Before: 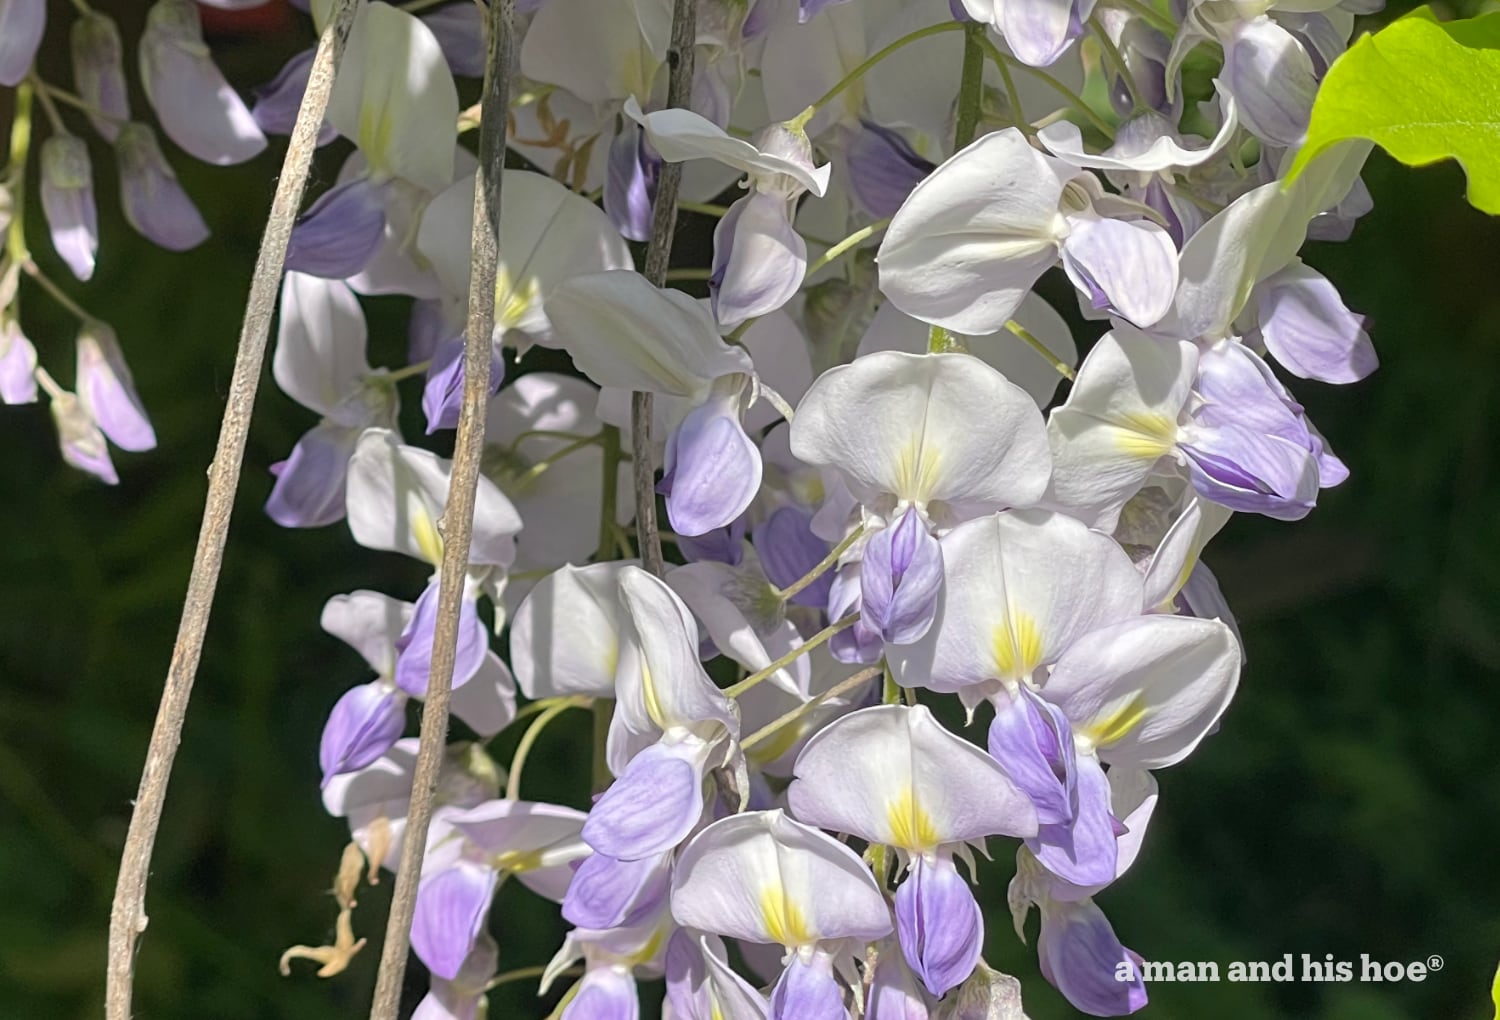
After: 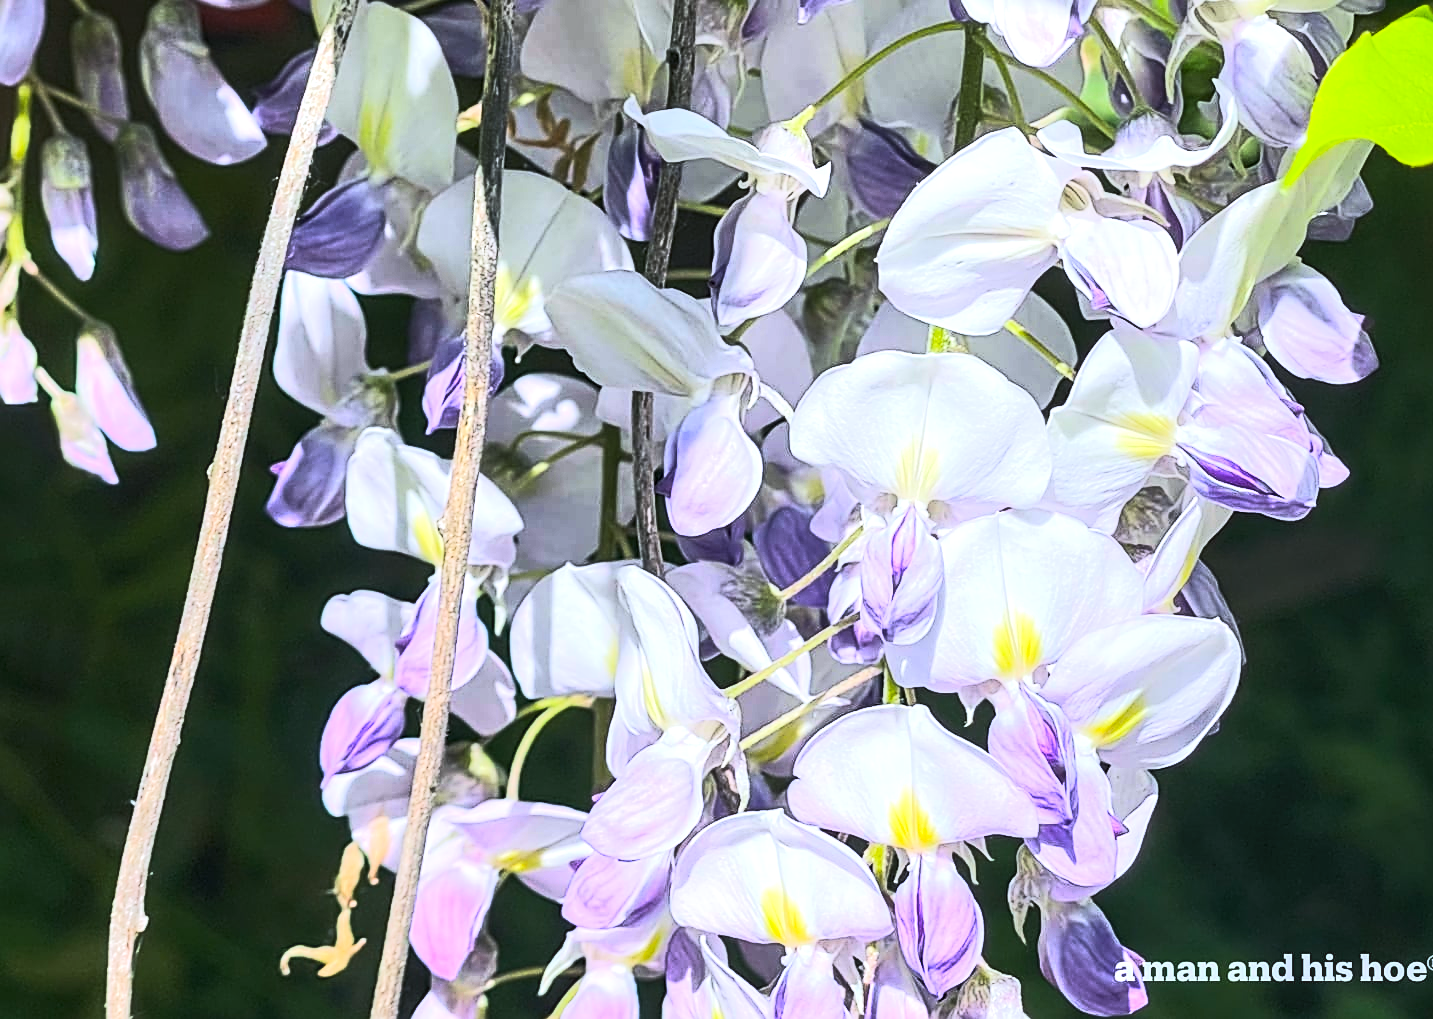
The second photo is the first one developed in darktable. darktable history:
color balance rgb: shadows lift › chroma 2.057%, shadows lift › hue 247.65°, perceptual saturation grading › global saturation 19.957%, global vibrance 20.32%
crop: right 4.458%, bottom 0.018%
local contrast: on, module defaults
color calibration: illuminant as shot in camera, x 0.366, y 0.378, temperature 4431.4 K
tone curve: curves: ch0 [(0, 0) (0.427, 0.375) (0.616, 0.801) (1, 1)], color space Lab, linked channels, preserve colors none
sharpen: on, module defaults
exposure: black level correction 0, exposure 0.498 EV, compensate exposure bias true, compensate highlight preservation false
